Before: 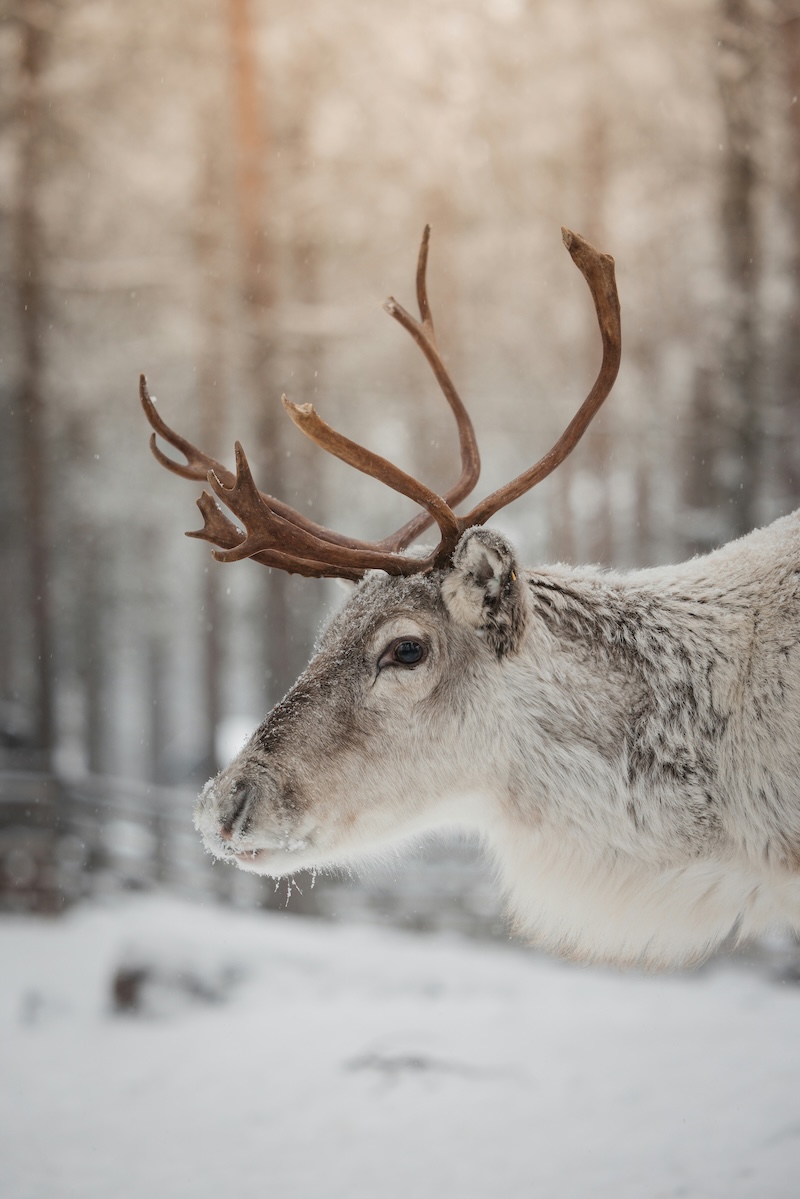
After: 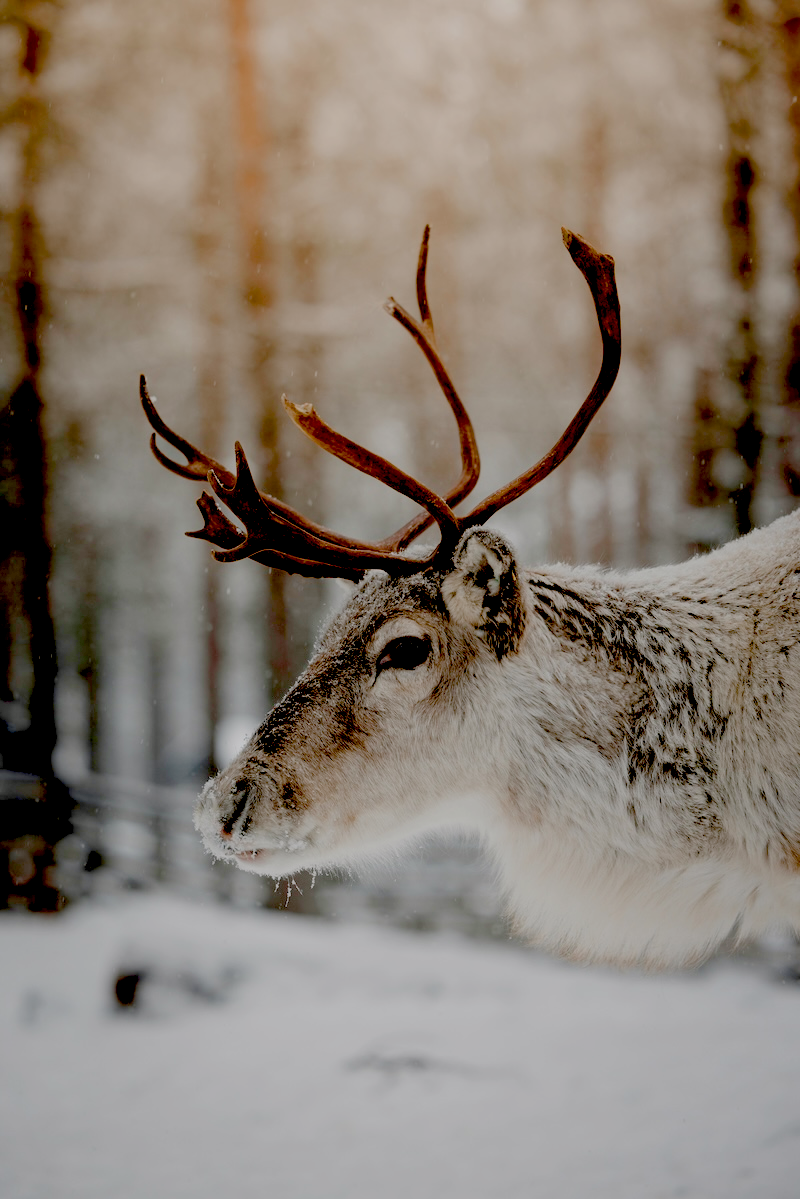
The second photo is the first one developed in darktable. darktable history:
exposure: black level correction 0.1, exposure -0.092 EV, compensate highlight preservation false
color balance rgb: shadows lift › chroma 1%, shadows lift › hue 113°, highlights gain › chroma 0.2%, highlights gain › hue 333°, perceptual saturation grading › global saturation 20%, perceptual saturation grading › highlights -50%, perceptual saturation grading › shadows 25%, contrast -20%
